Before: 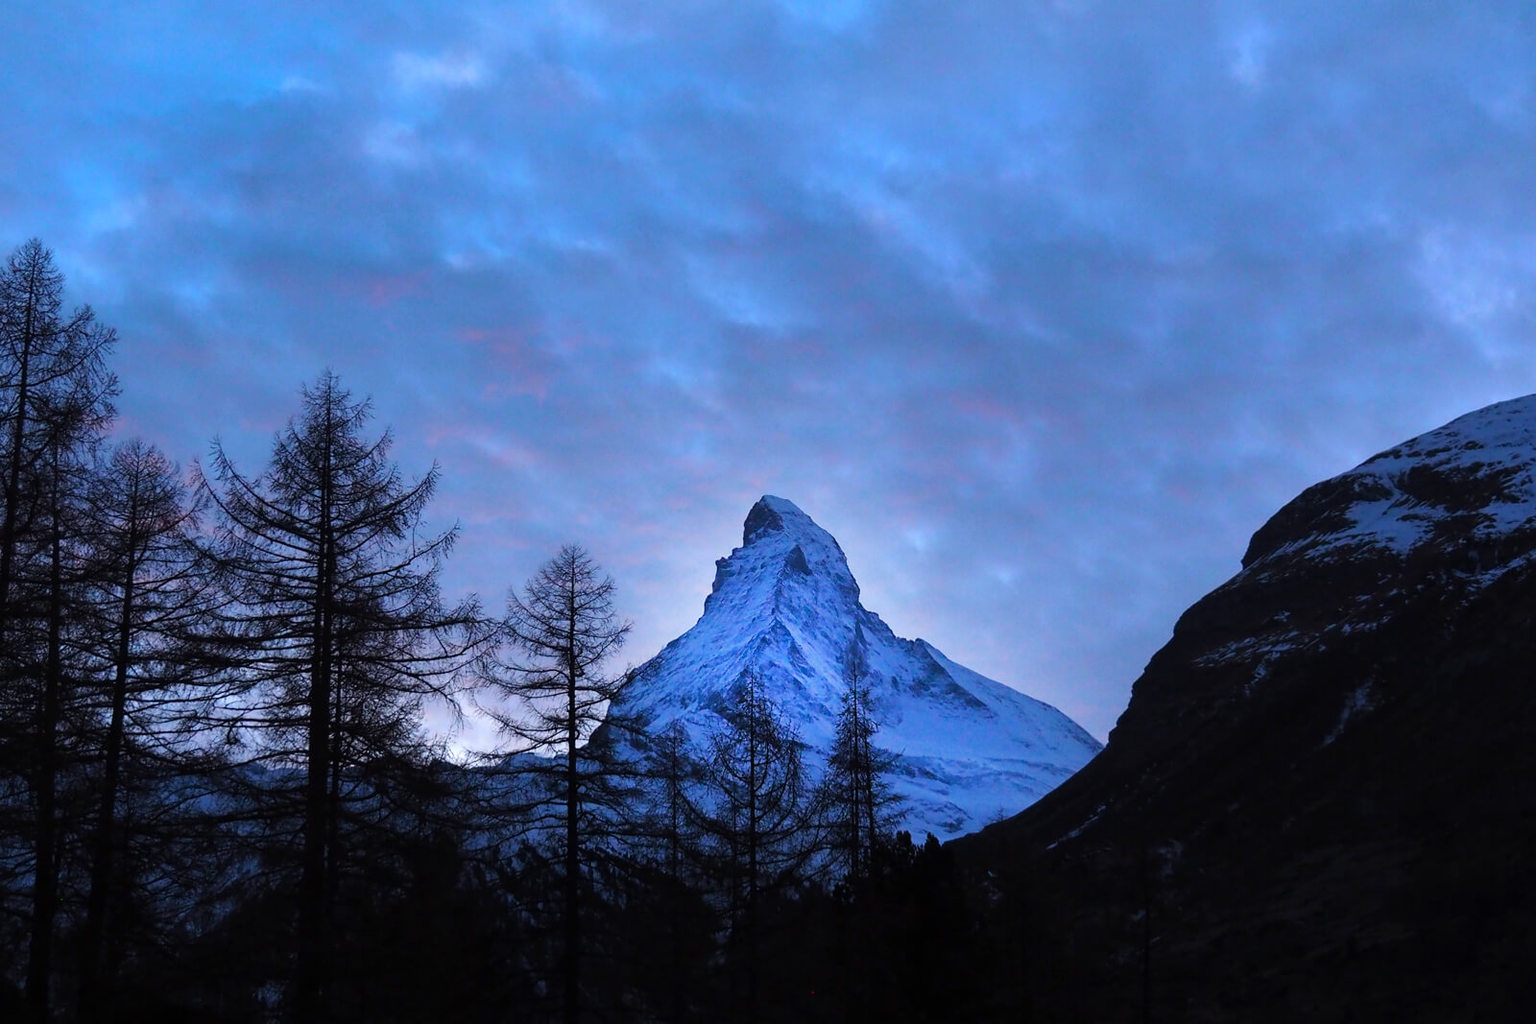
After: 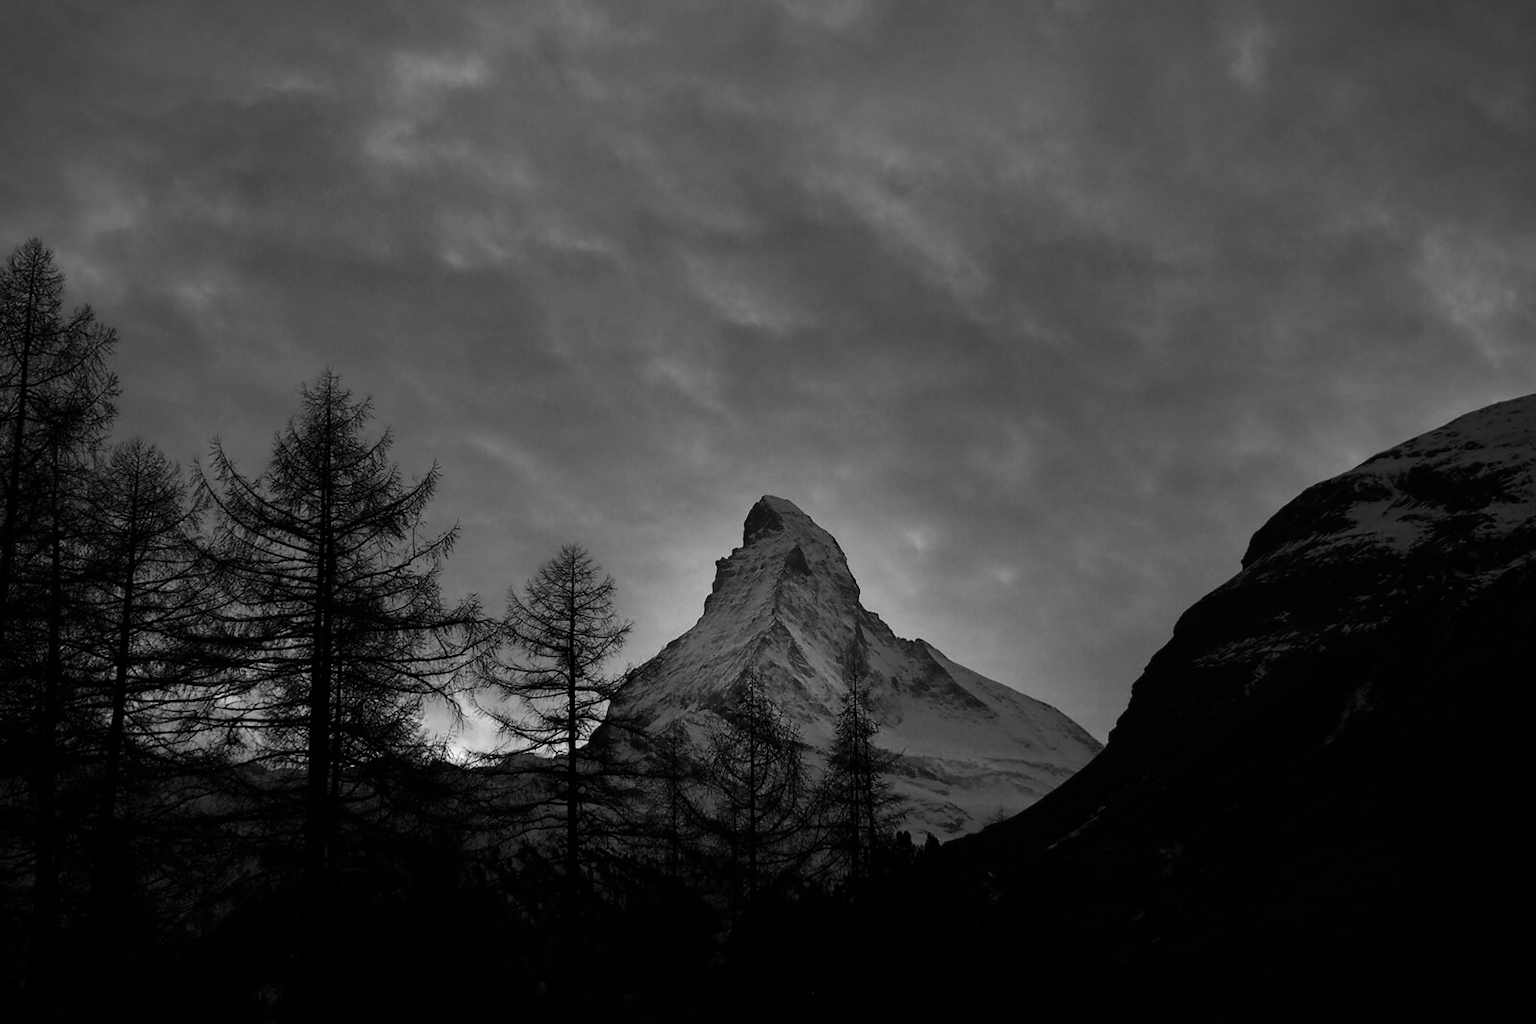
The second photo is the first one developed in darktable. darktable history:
contrast brightness saturation: brightness -0.25, saturation 0.2
monochrome: a 16.06, b 15.48, size 1
vignetting: automatic ratio true
